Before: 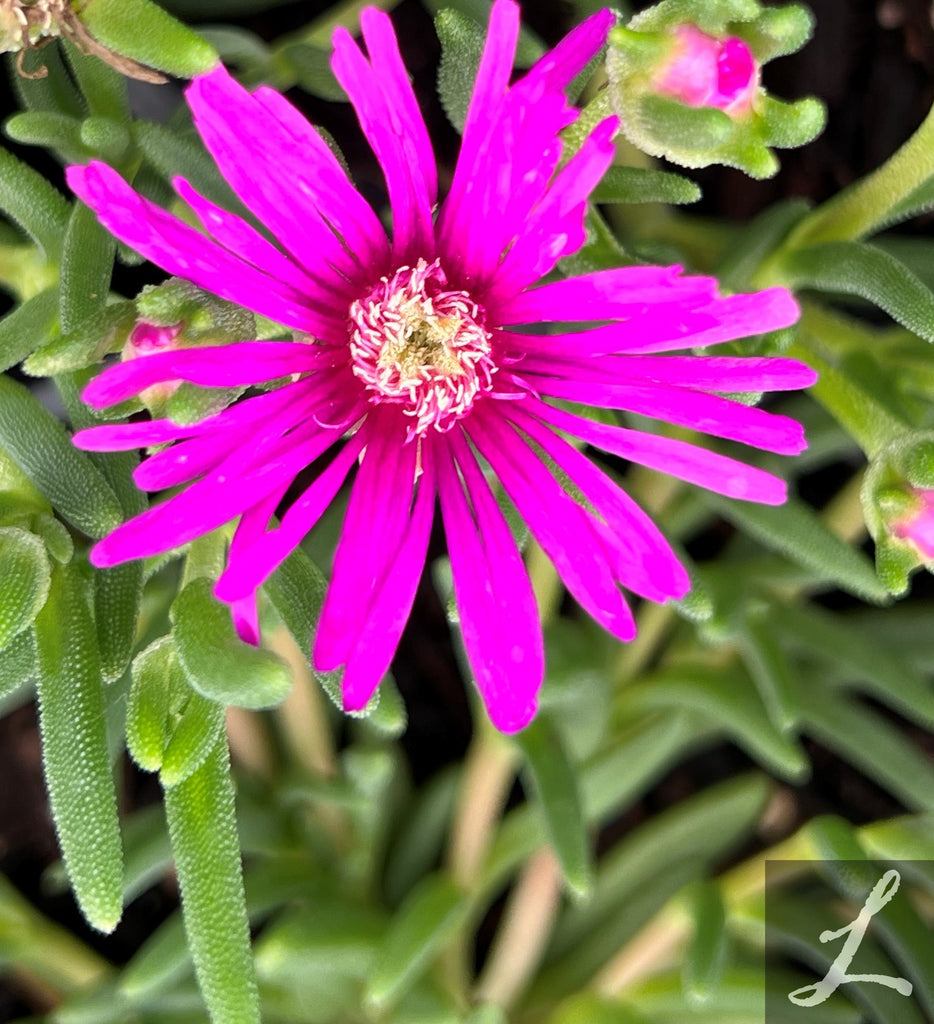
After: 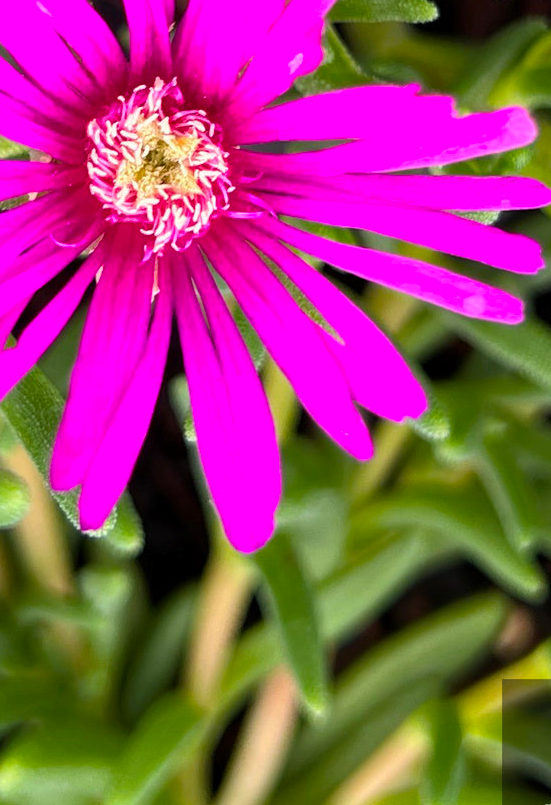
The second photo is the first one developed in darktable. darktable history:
color balance rgb: perceptual saturation grading › global saturation 20%, global vibrance 20%
crop and rotate: left 28.256%, top 17.734%, right 12.656%, bottom 3.573%
